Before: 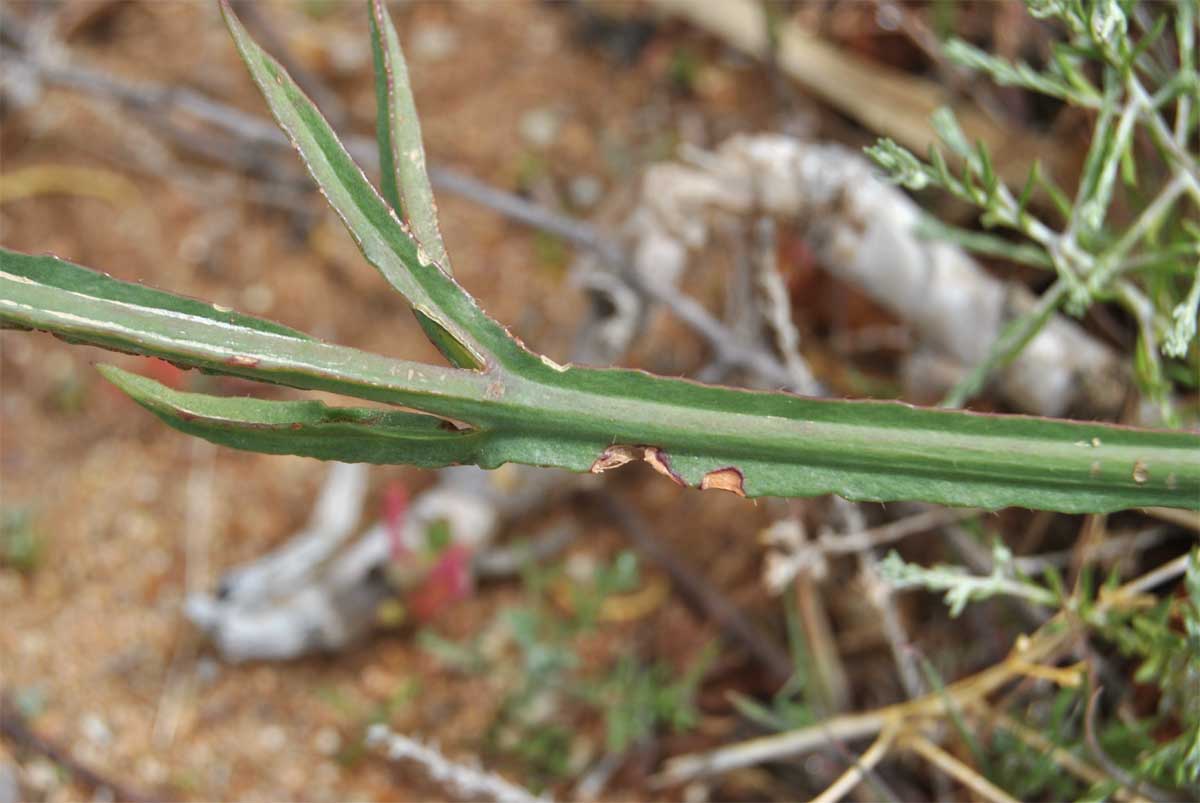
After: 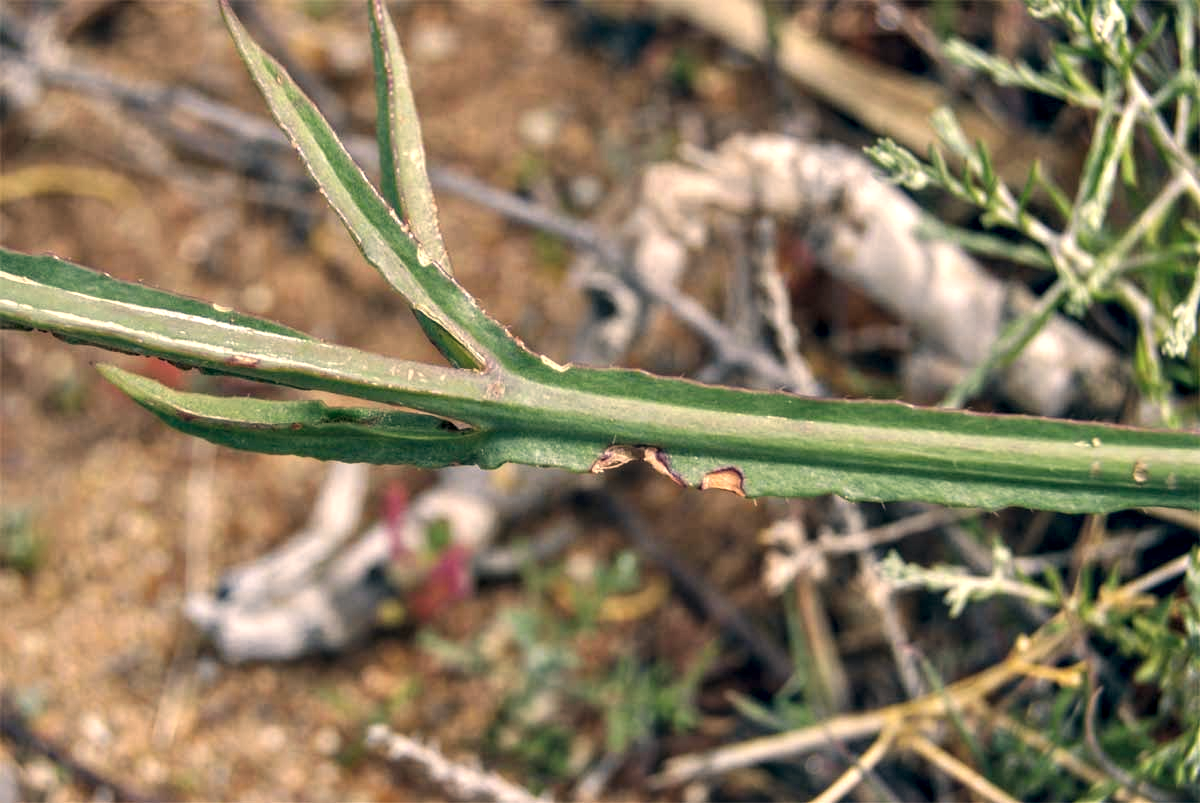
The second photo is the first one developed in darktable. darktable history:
local contrast: highlights 60%, shadows 62%, detail 160%
color correction: highlights a* 10.27, highlights b* 14.18, shadows a* -10.14, shadows b* -15
